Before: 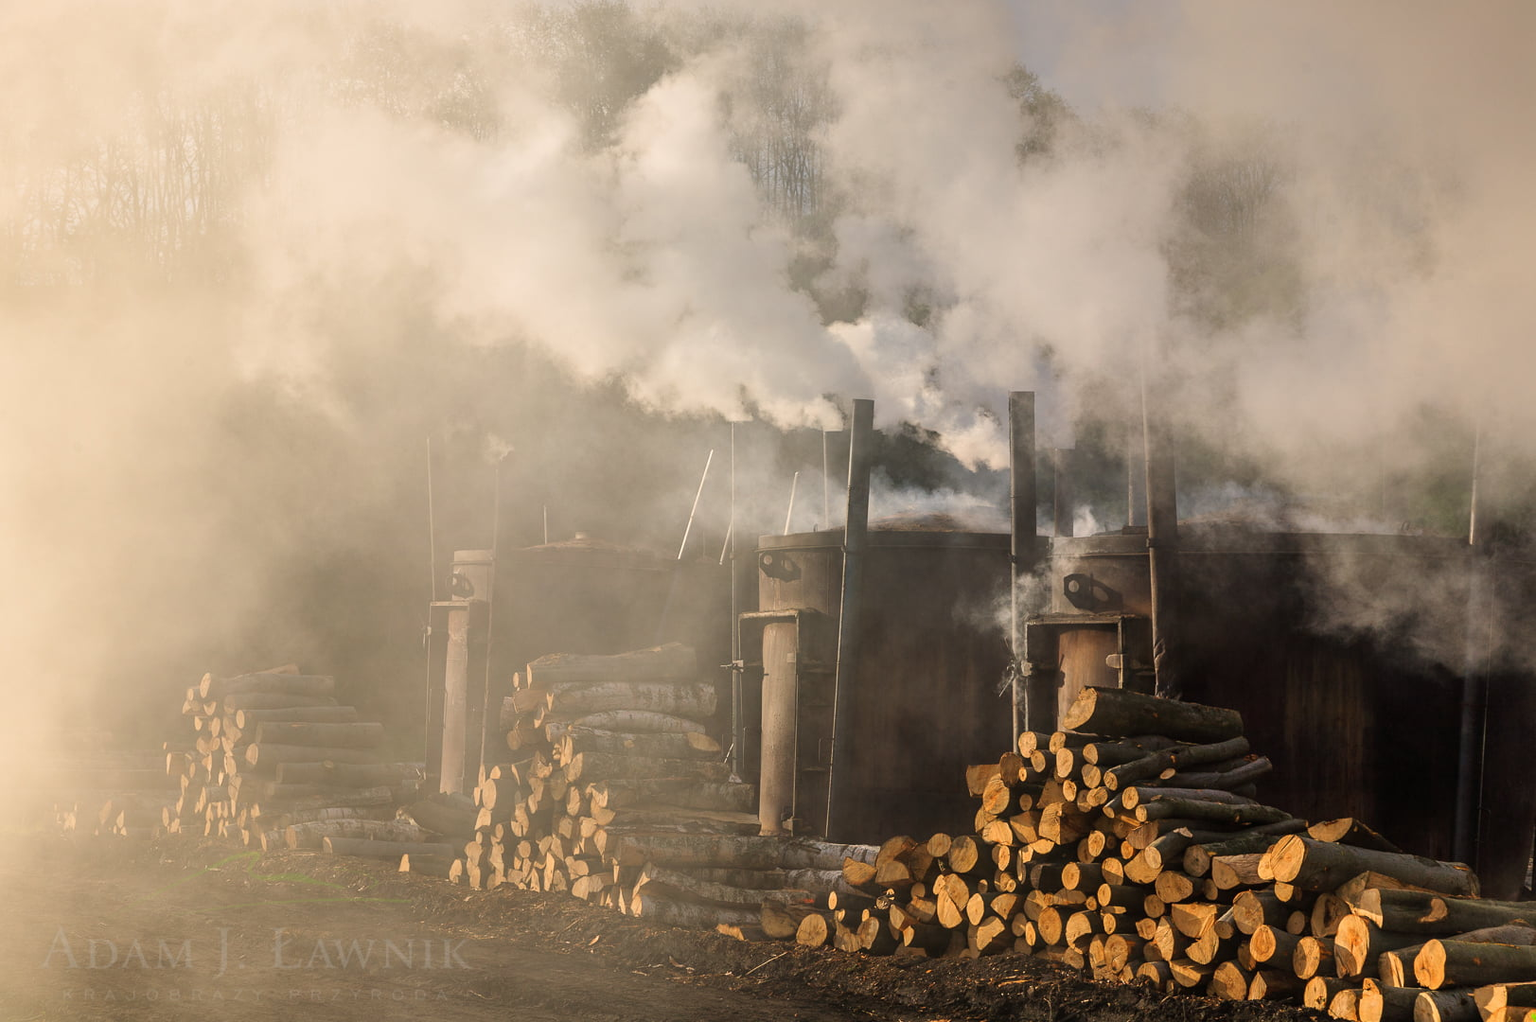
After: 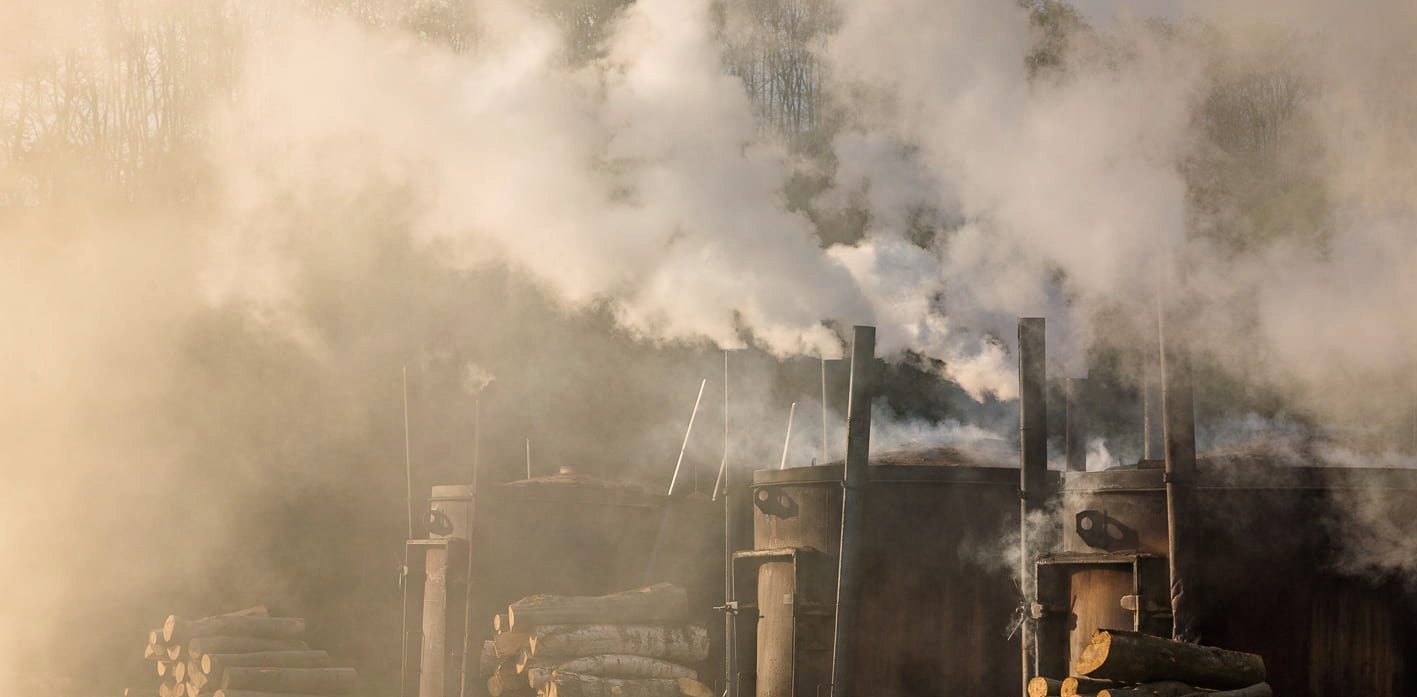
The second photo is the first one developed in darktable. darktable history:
crop: left 3.015%, top 8.969%, right 9.647%, bottom 26.457%
haze removal: strength 0.29, distance 0.25, compatibility mode true, adaptive false
